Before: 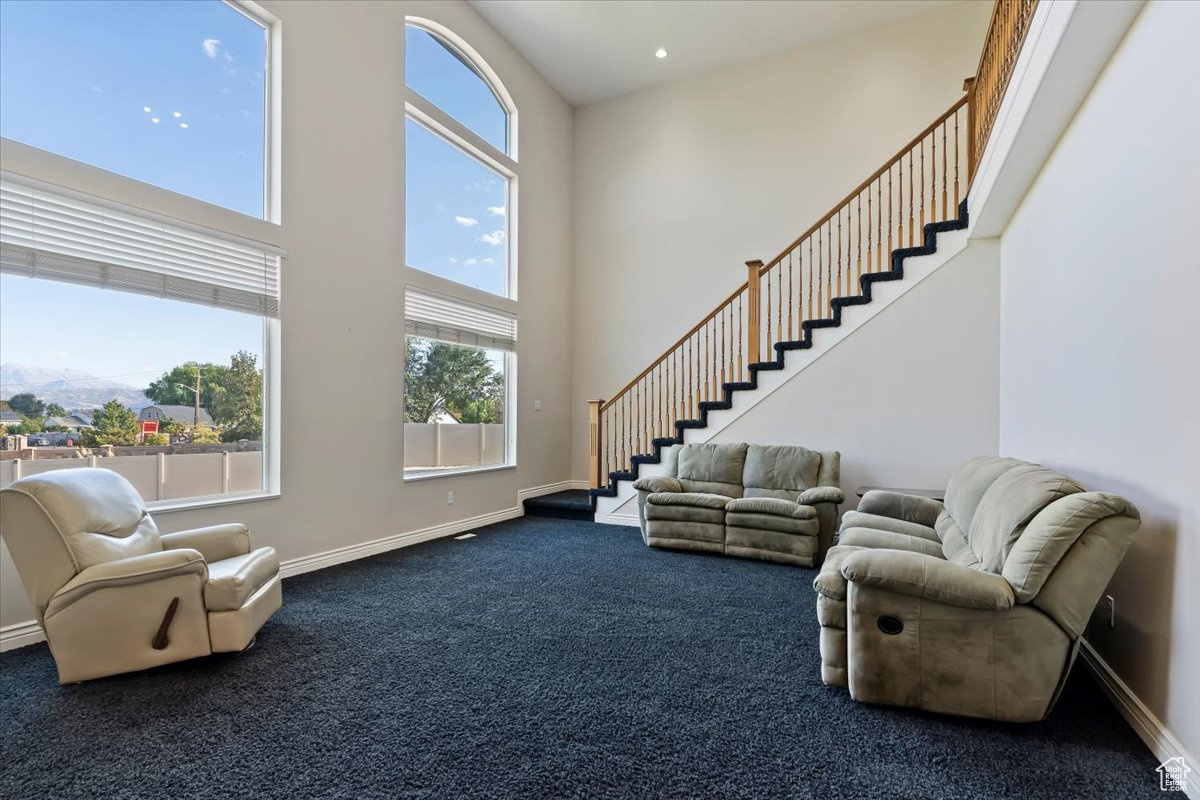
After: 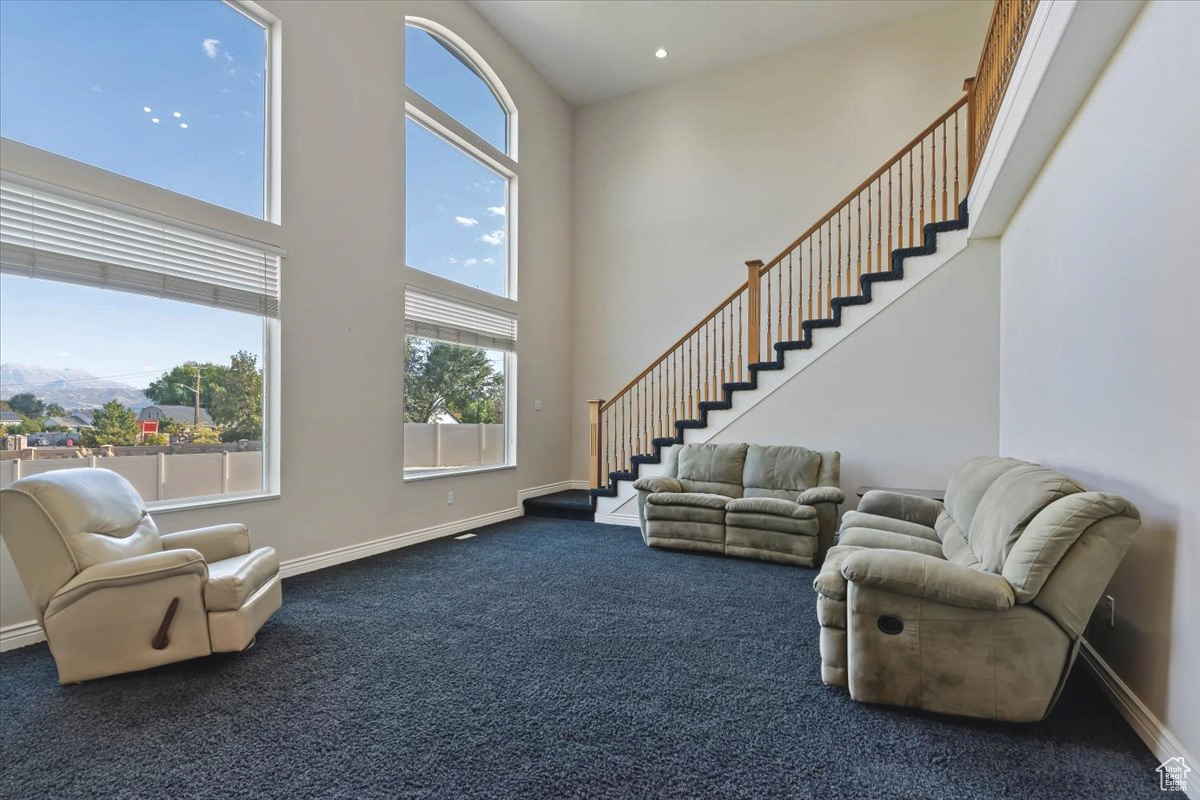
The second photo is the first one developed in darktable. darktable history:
exposure: black level correction -0.005, exposure 0.054 EV, compensate highlight preservation false
contrast brightness saturation: saturation -0.05
shadows and highlights: on, module defaults
